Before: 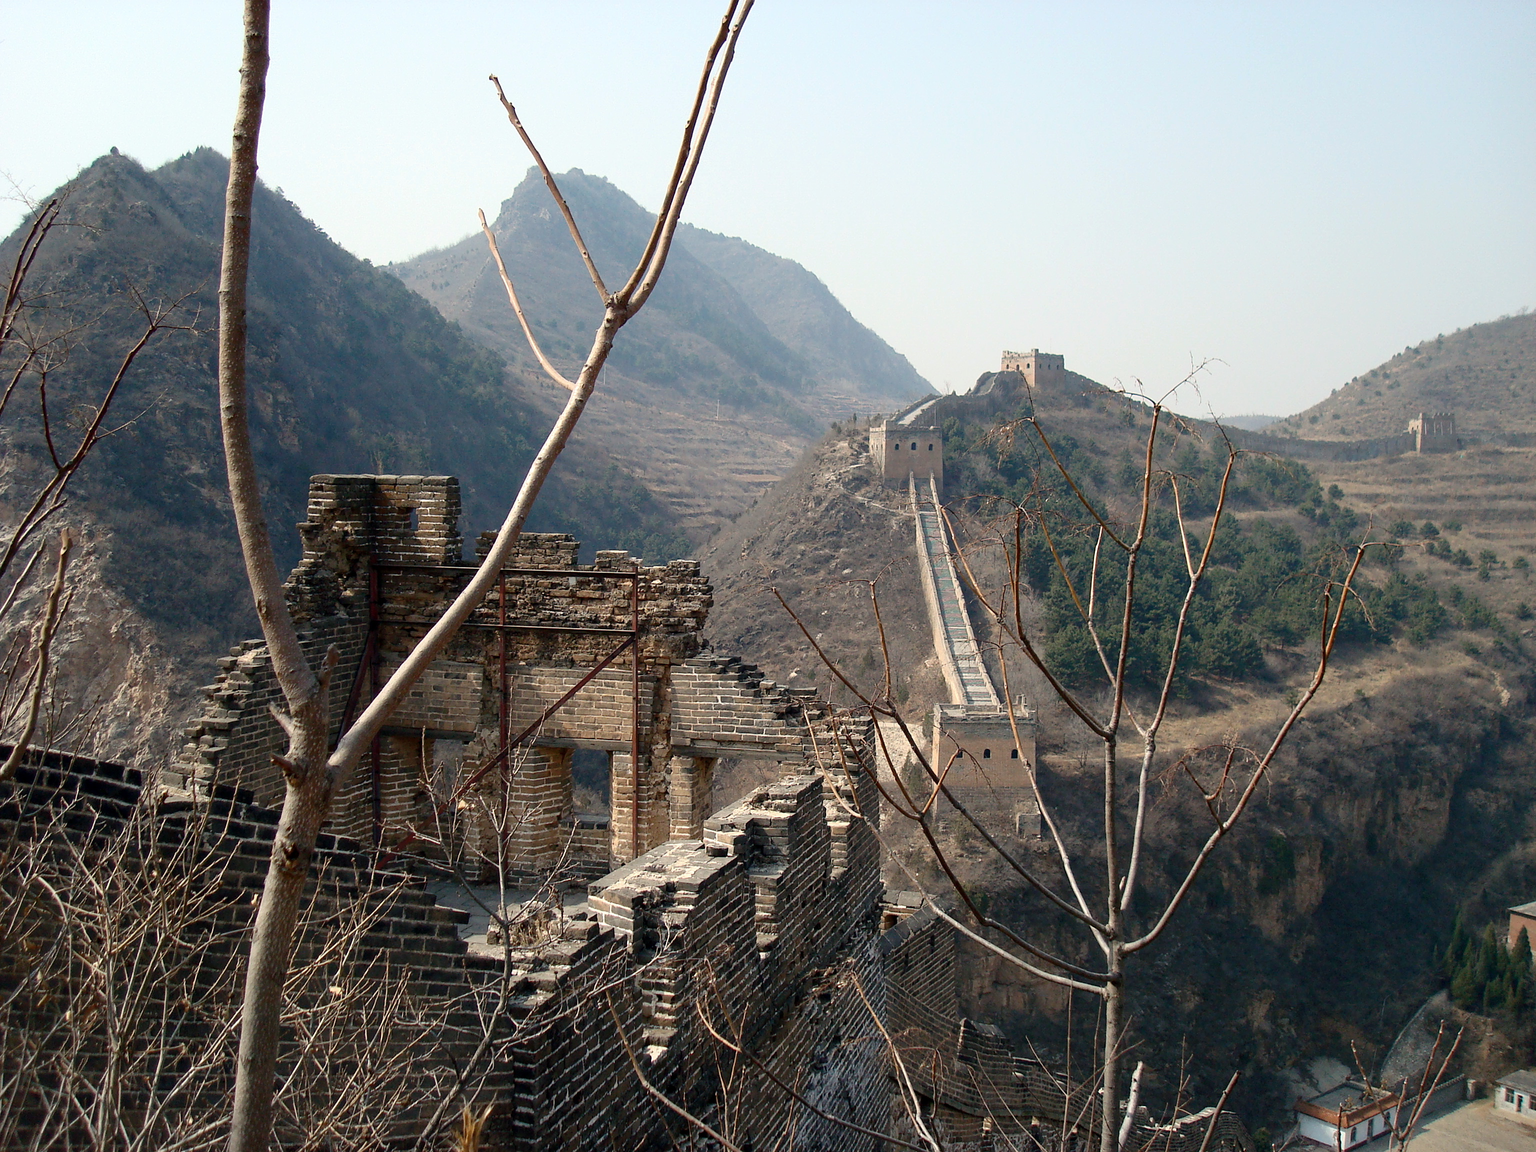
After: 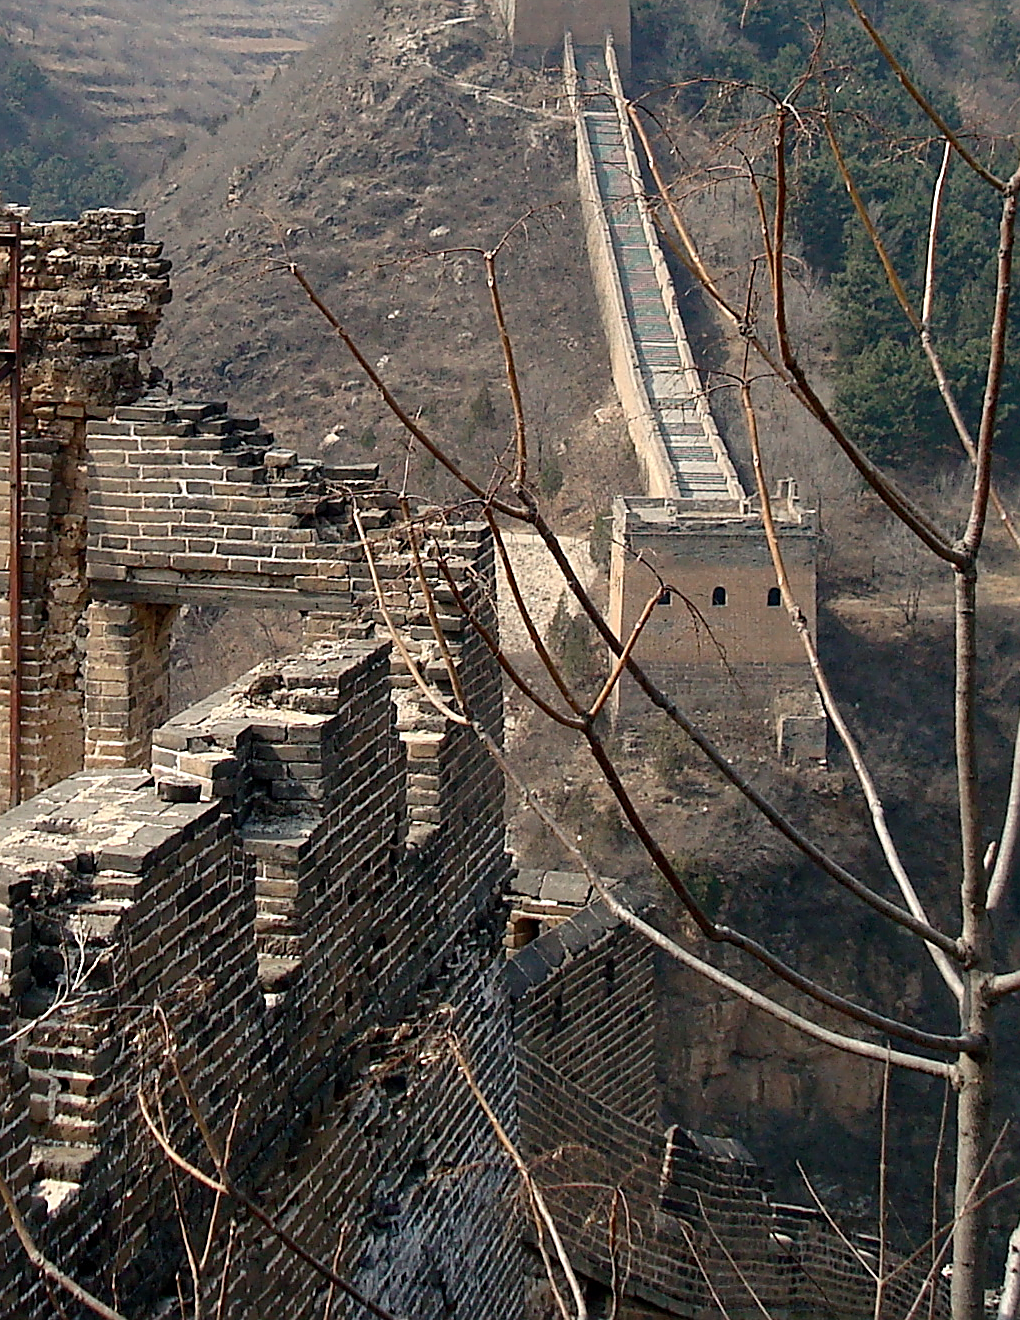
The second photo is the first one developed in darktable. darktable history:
crop: left 40.874%, top 39.569%, right 25.908%, bottom 3.122%
sharpen: on, module defaults
